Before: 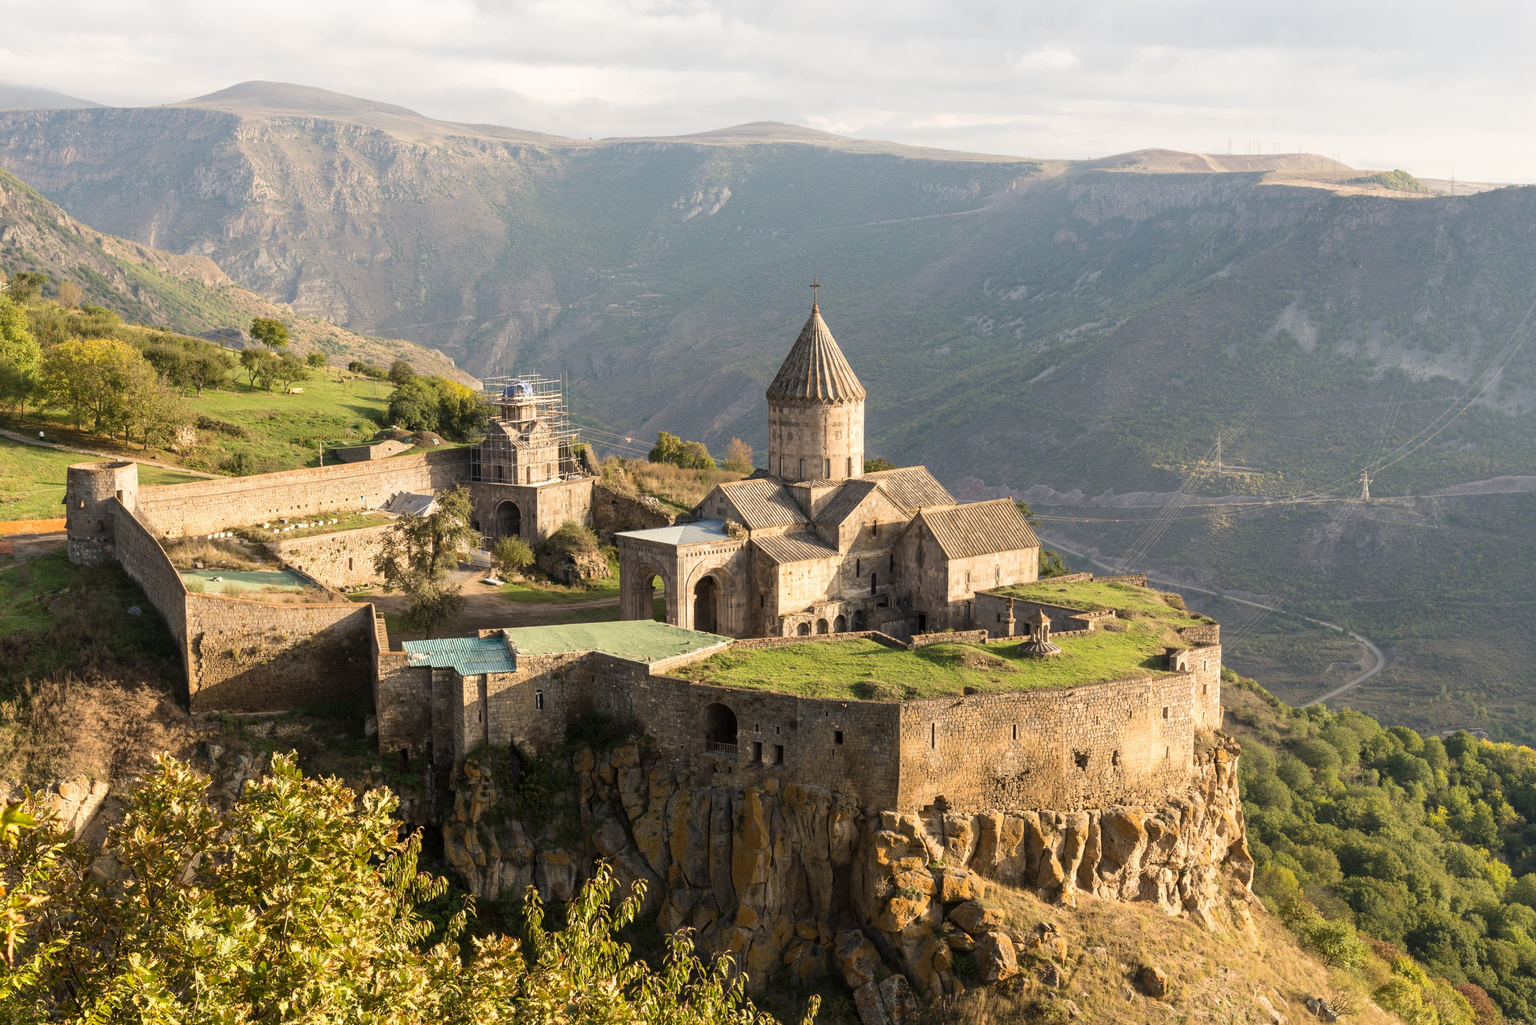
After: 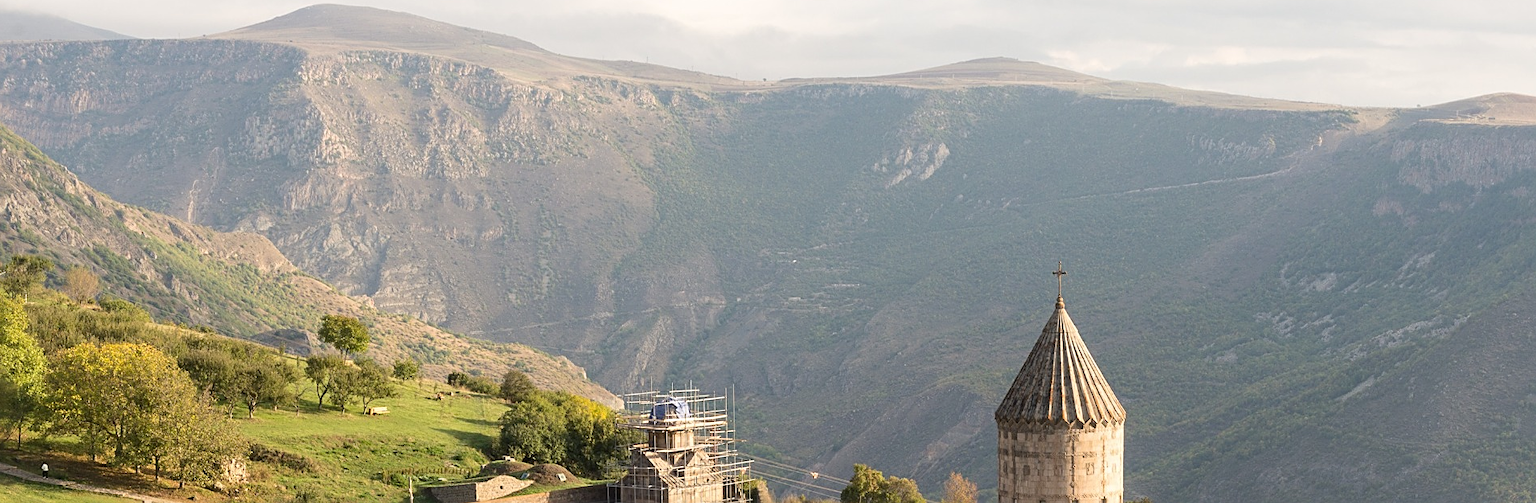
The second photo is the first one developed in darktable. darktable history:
crop: left 0.519%, top 7.631%, right 23.213%, bottom 54.854%
sharpen: on, module defaults
